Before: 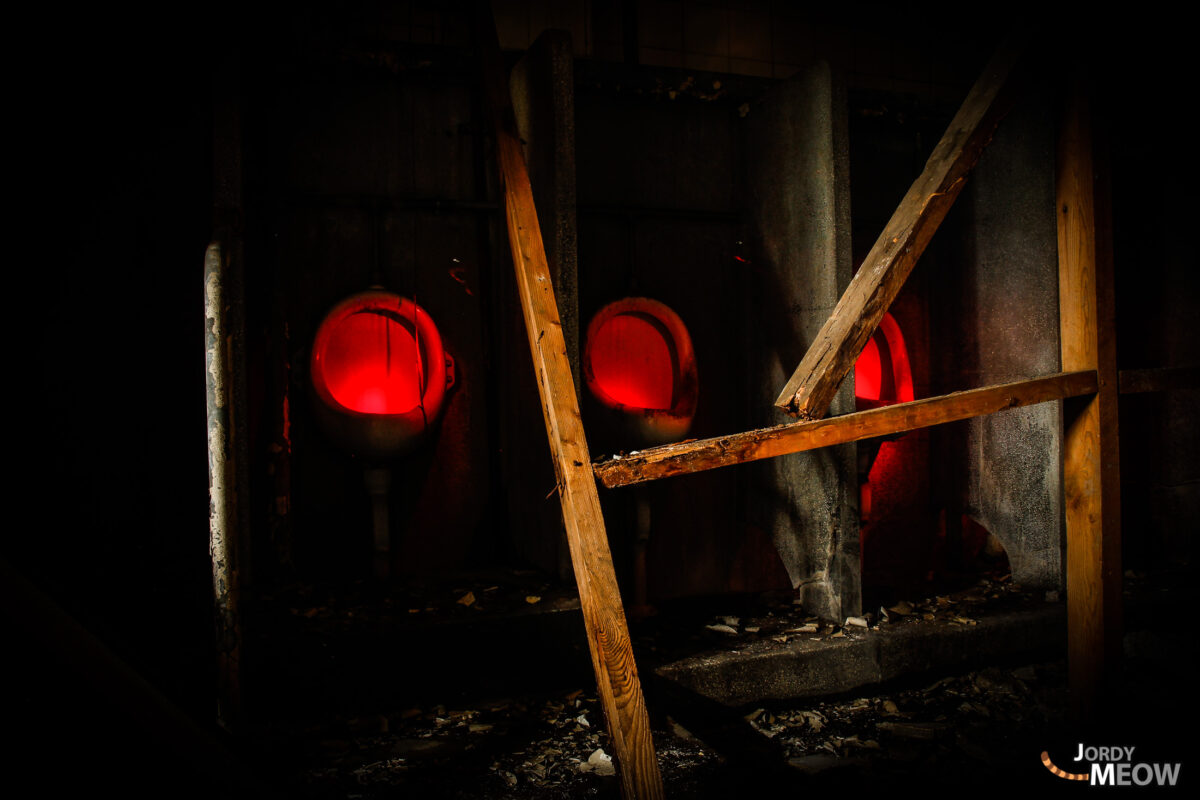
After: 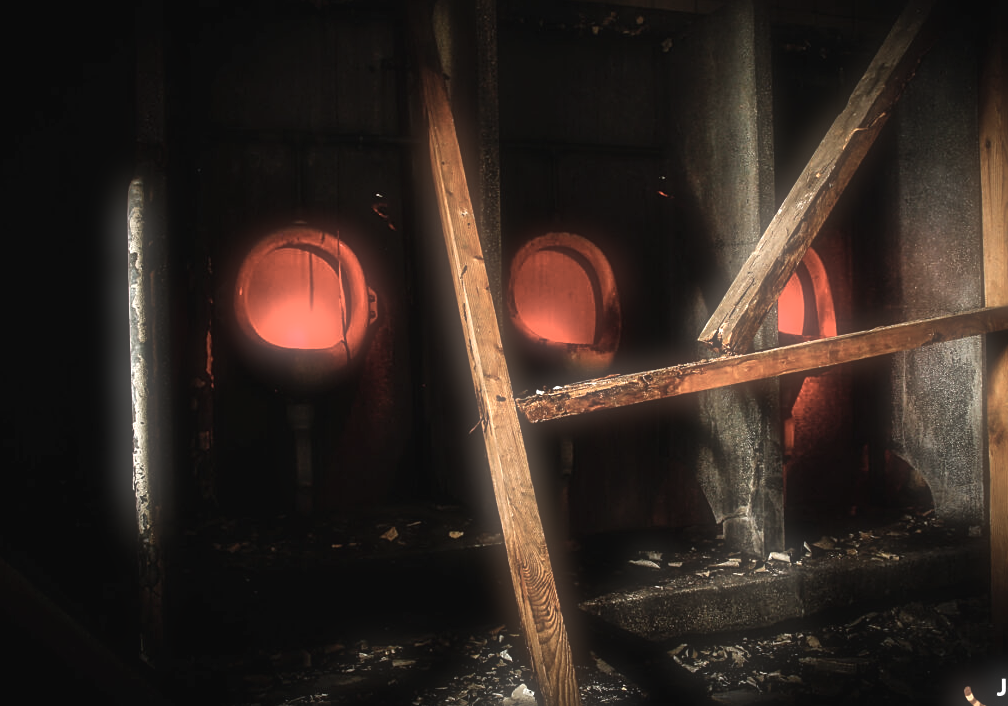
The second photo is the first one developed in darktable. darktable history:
crop: left 6.446%, top 8.188%, right 9.538%, bottom 3.548%
contrast brightness saturation: contrast -0.05, saturation -0.41
soften: size 60.24%, saturation 65.46%, brightness 0.506 EV, mix 25.7%
sharpen: on, module defaults
exposure: exposure 1 EV, compensate highlight preservation false
